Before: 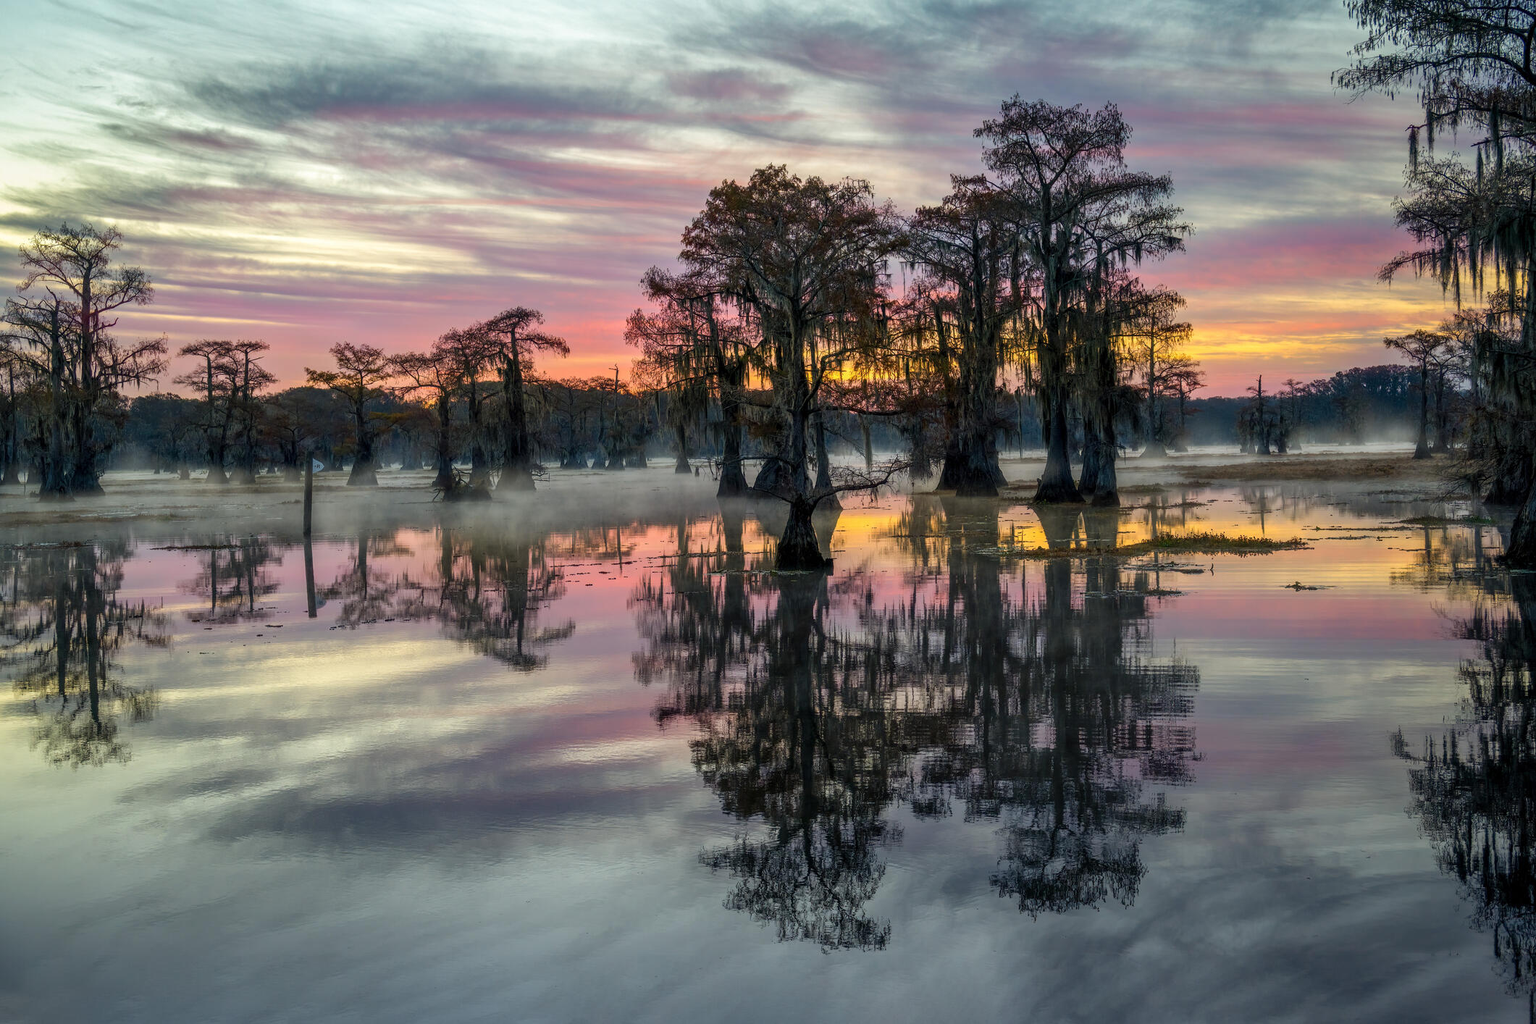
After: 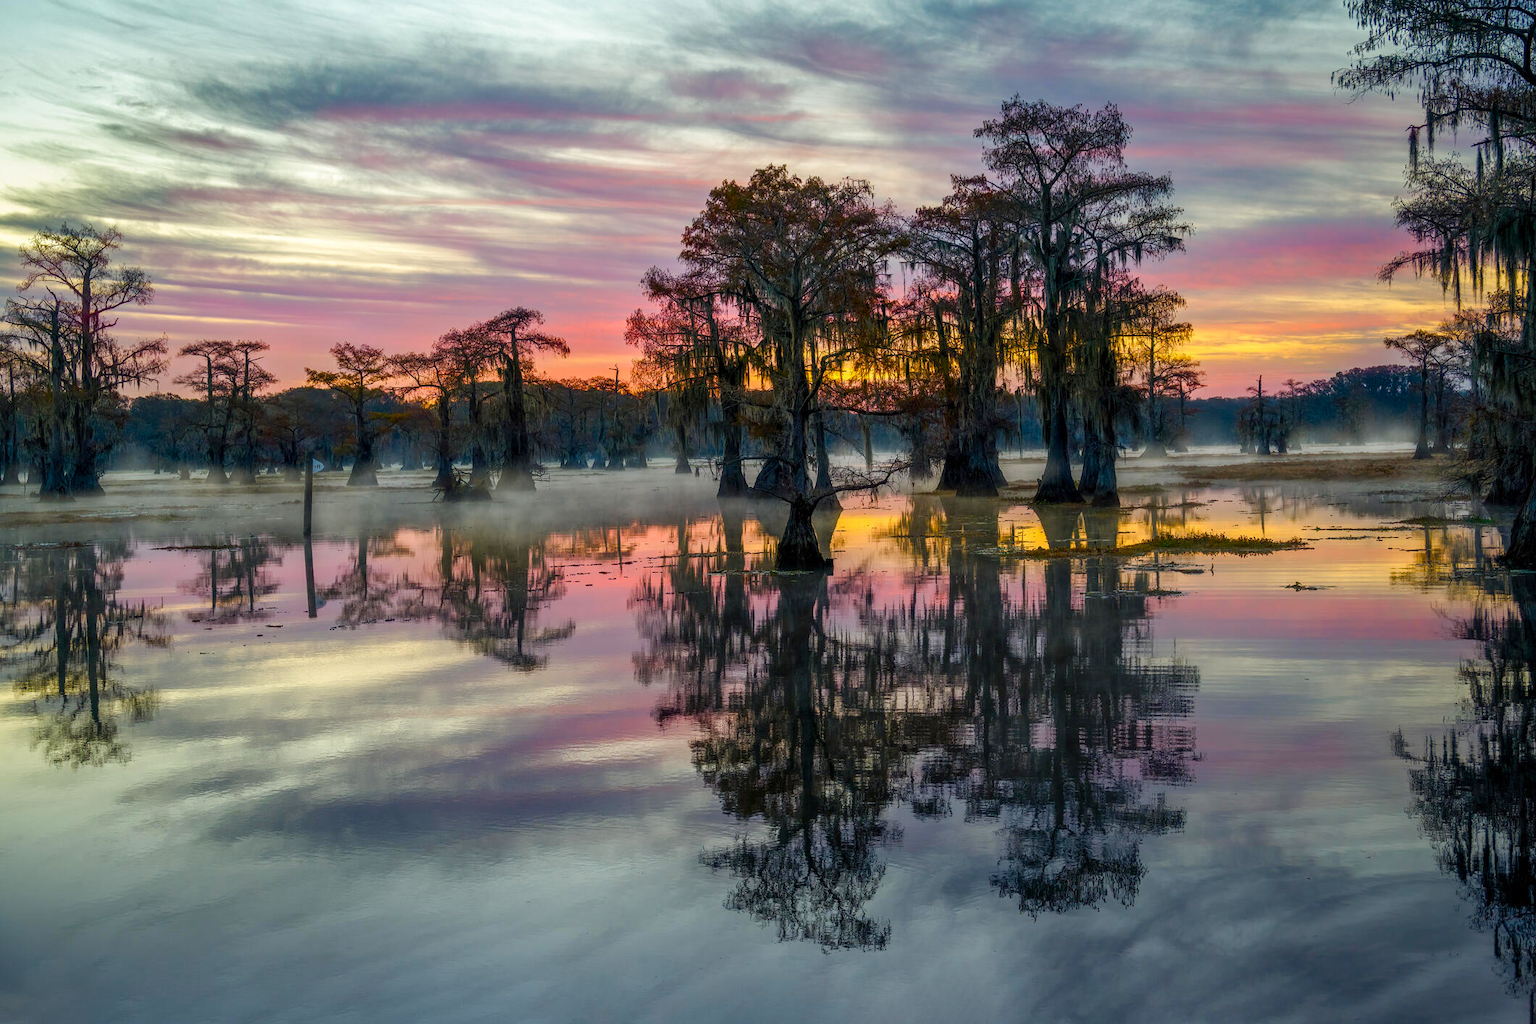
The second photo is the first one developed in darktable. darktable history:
color balance rgb: linear chroma grading › global chroma 2.077%, linear chroma grading › mid-tones -1.237%, perceptual saturation grading › global saturation 24.374%, perceptual saturation grading › highlights -23.876%, perceptual saturation grading › mid-tones 24.455%, perceptual saturation grading › shadows 39.471%
